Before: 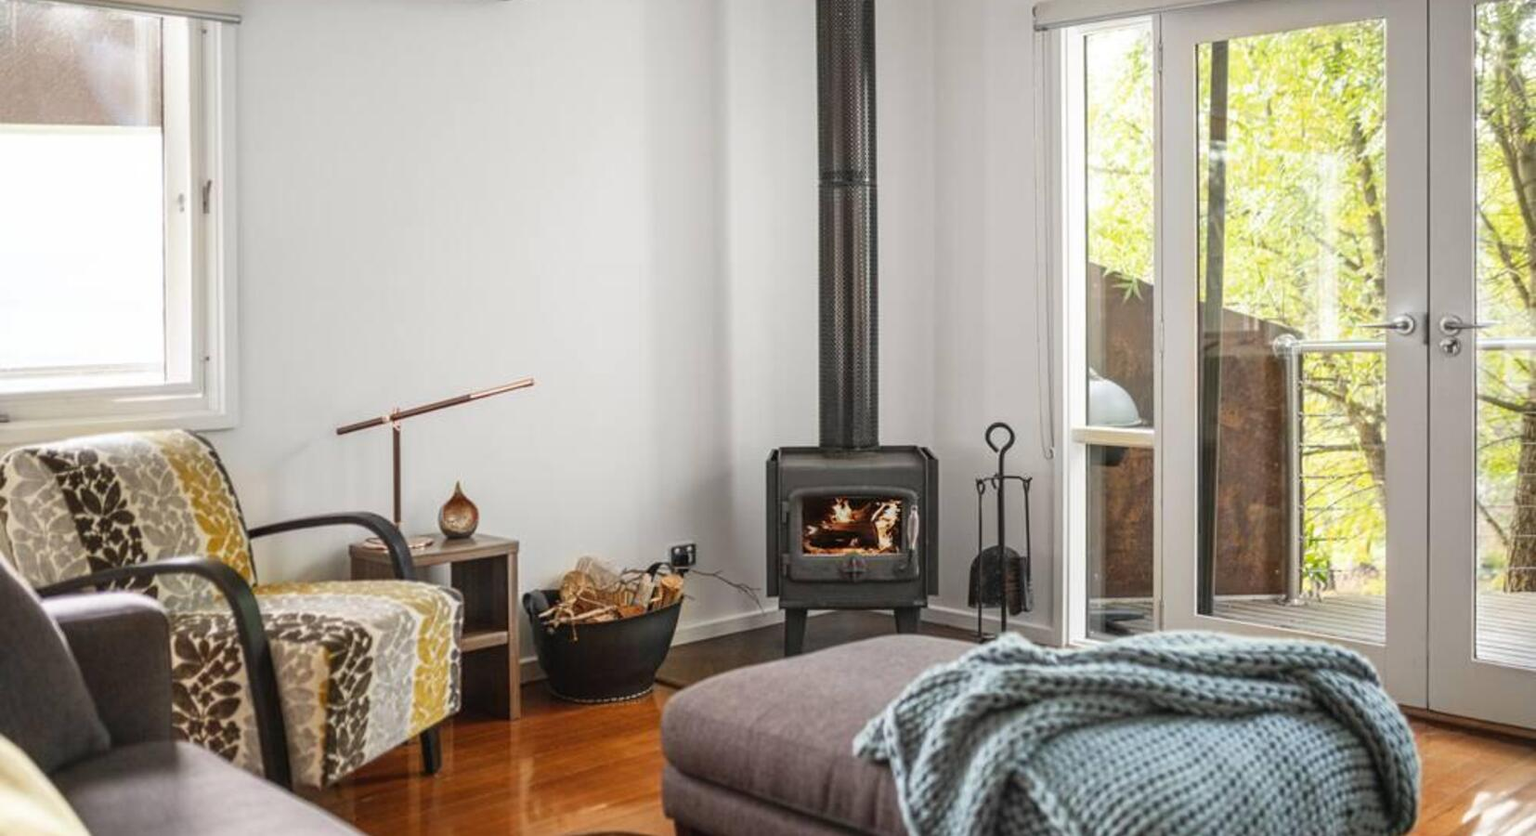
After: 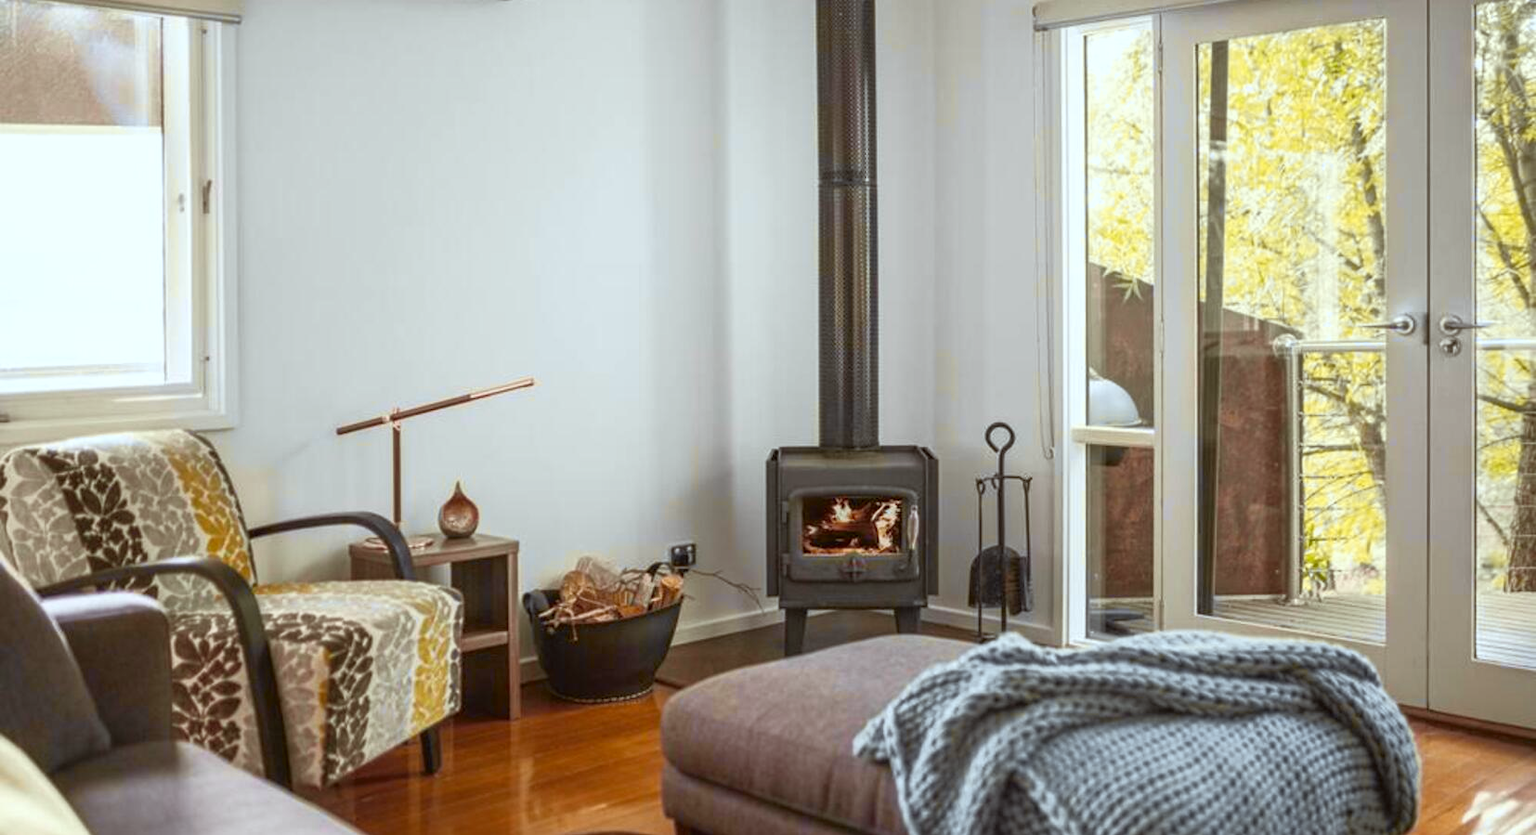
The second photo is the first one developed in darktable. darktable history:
color correction: highlights a* -4.98, highlights b* -3.76, shadows a* 3.83, shadows b* 4.08
tone curve: curves: ch0 [(0, 0) (0.15, 0.17) (0.452, 0.437) (0.611, 0.588) (0.751, 0.749) (1, 1)]; ch1 [(0, 0) (0.325, 0.327) (0.412, 0.45) (0.453, 0.484) (0.5, 0.501) (0.541, 0.55) (0.617, 0.612) (0.695, 0.697) (1, 1)]; ch2 [(0, 0) (0.386, 0.397) (0.452, 0.459) (0.505, 0.498) (0.524, 0.547) (0.574, 0.566) (0.633, 0.641) (1, 1)], color space Lab, independent channels, preserve colors none
